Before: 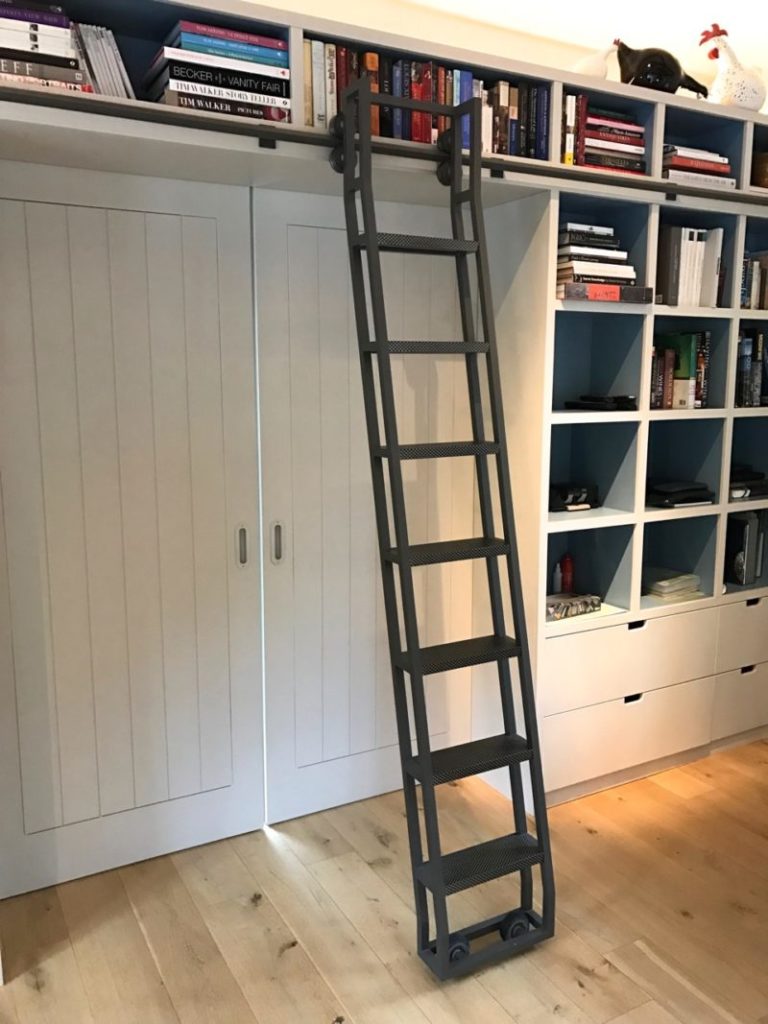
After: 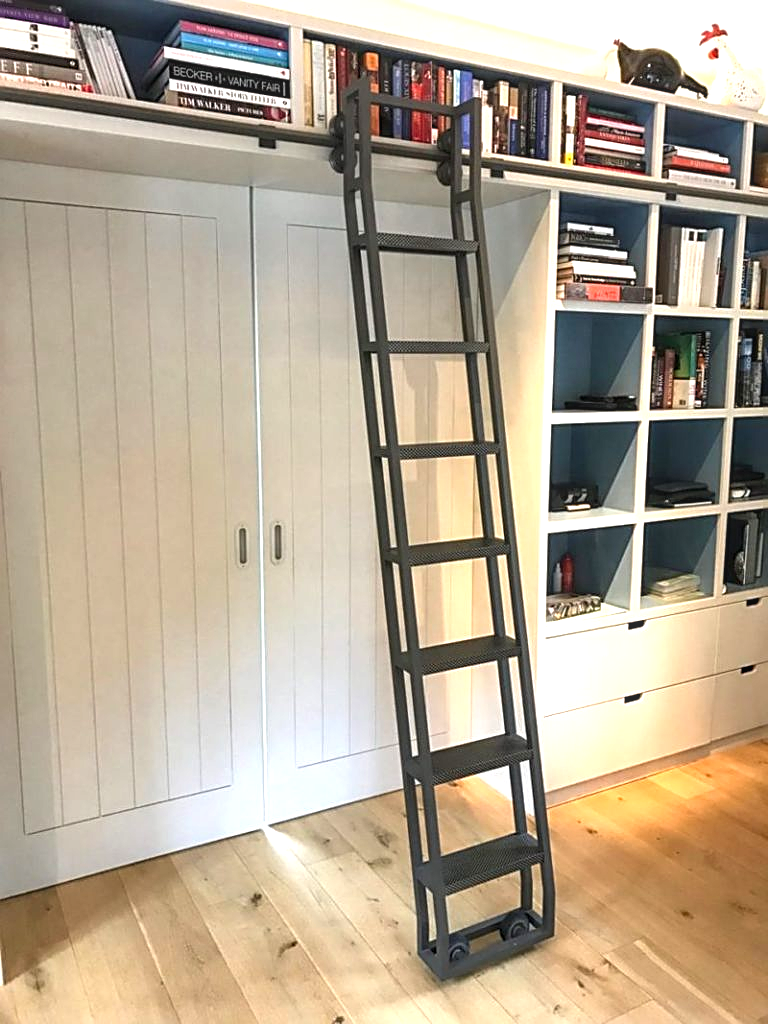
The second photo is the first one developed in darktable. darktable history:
local contrast: on, module defaults
levels: mode automatic
exposure: black level correction 0, exposure 0.696 EV, compensate exposure bias true, compensate highlight preservation false
color correction: highlights b* 0.058, saturation 1.09
sharpen: on, module defaults
